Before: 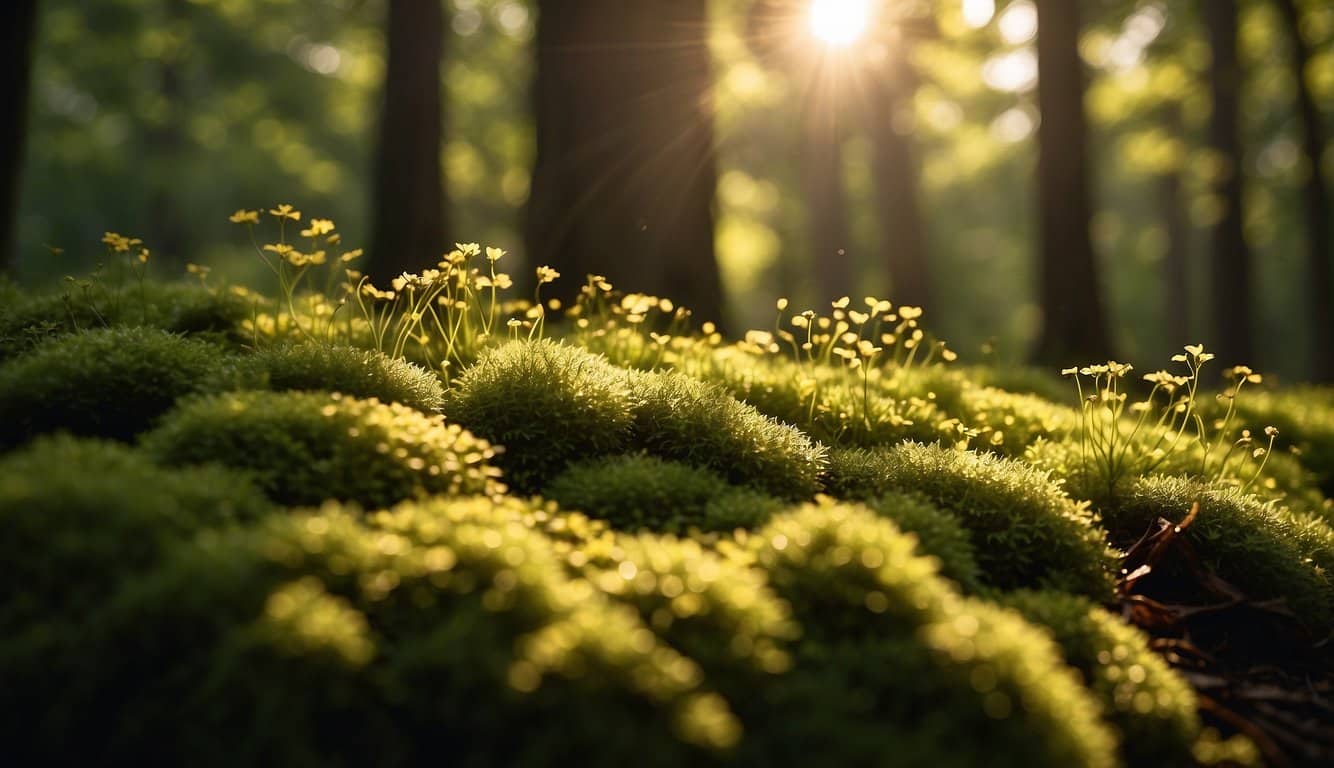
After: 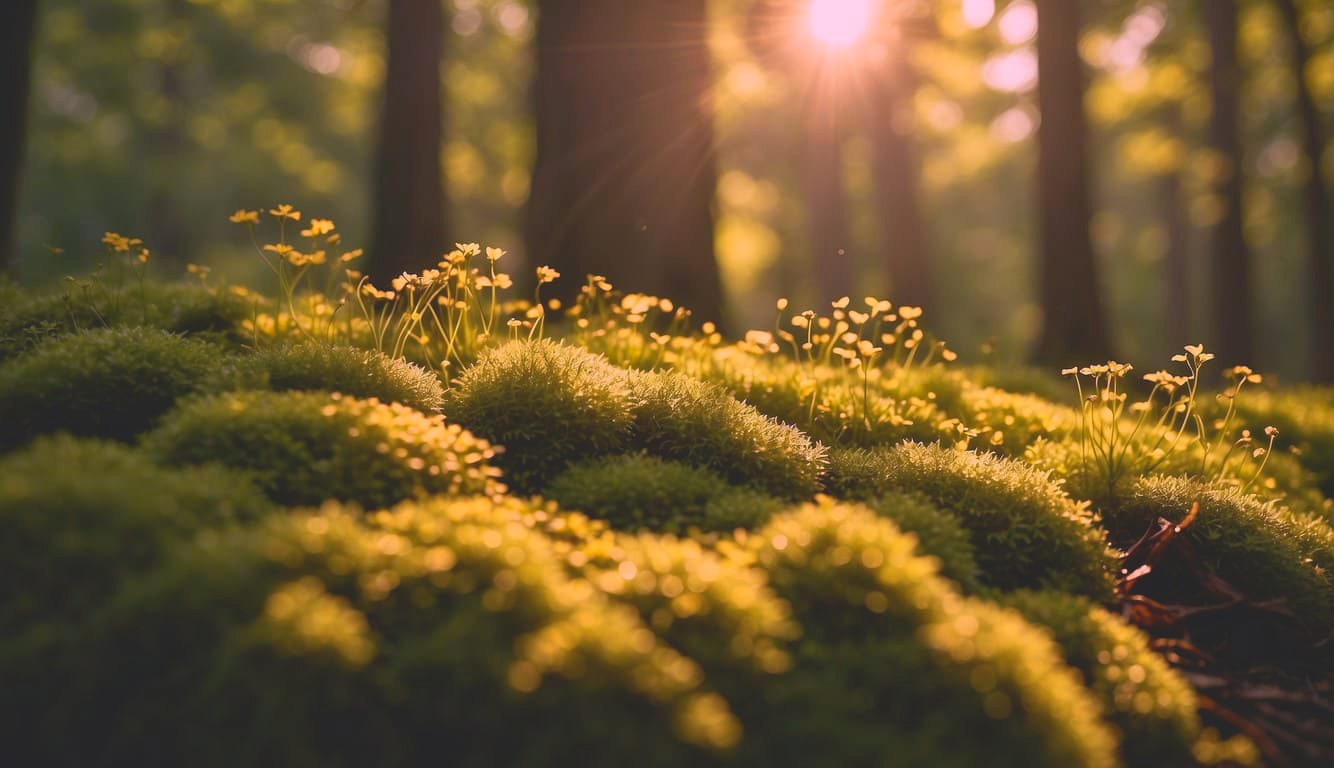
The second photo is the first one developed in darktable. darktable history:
contrast brightness saturation: contrast -0.28
white balance: red 1.188, blue 1.11
